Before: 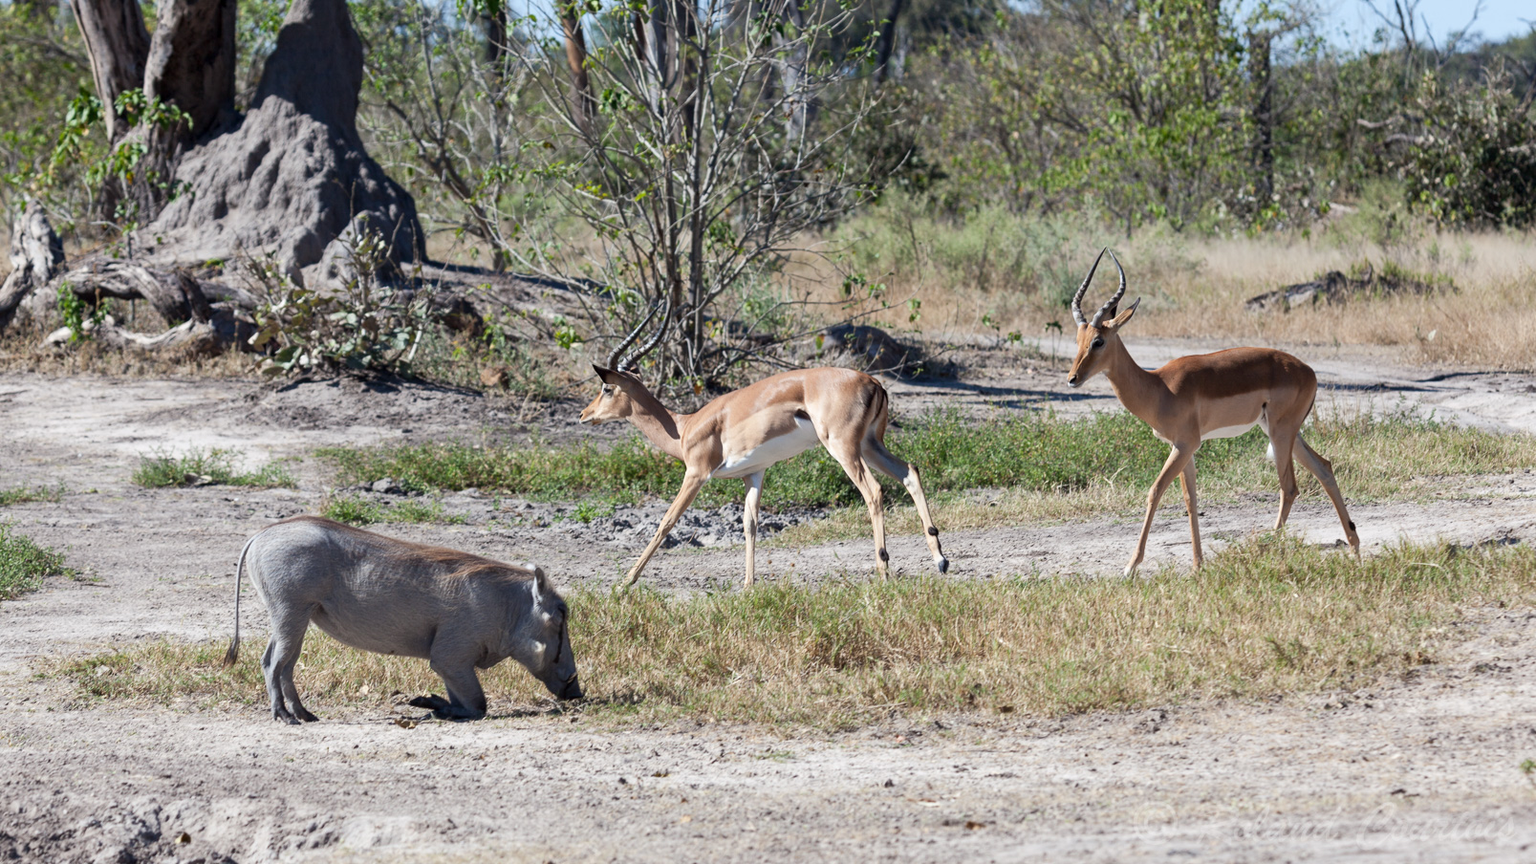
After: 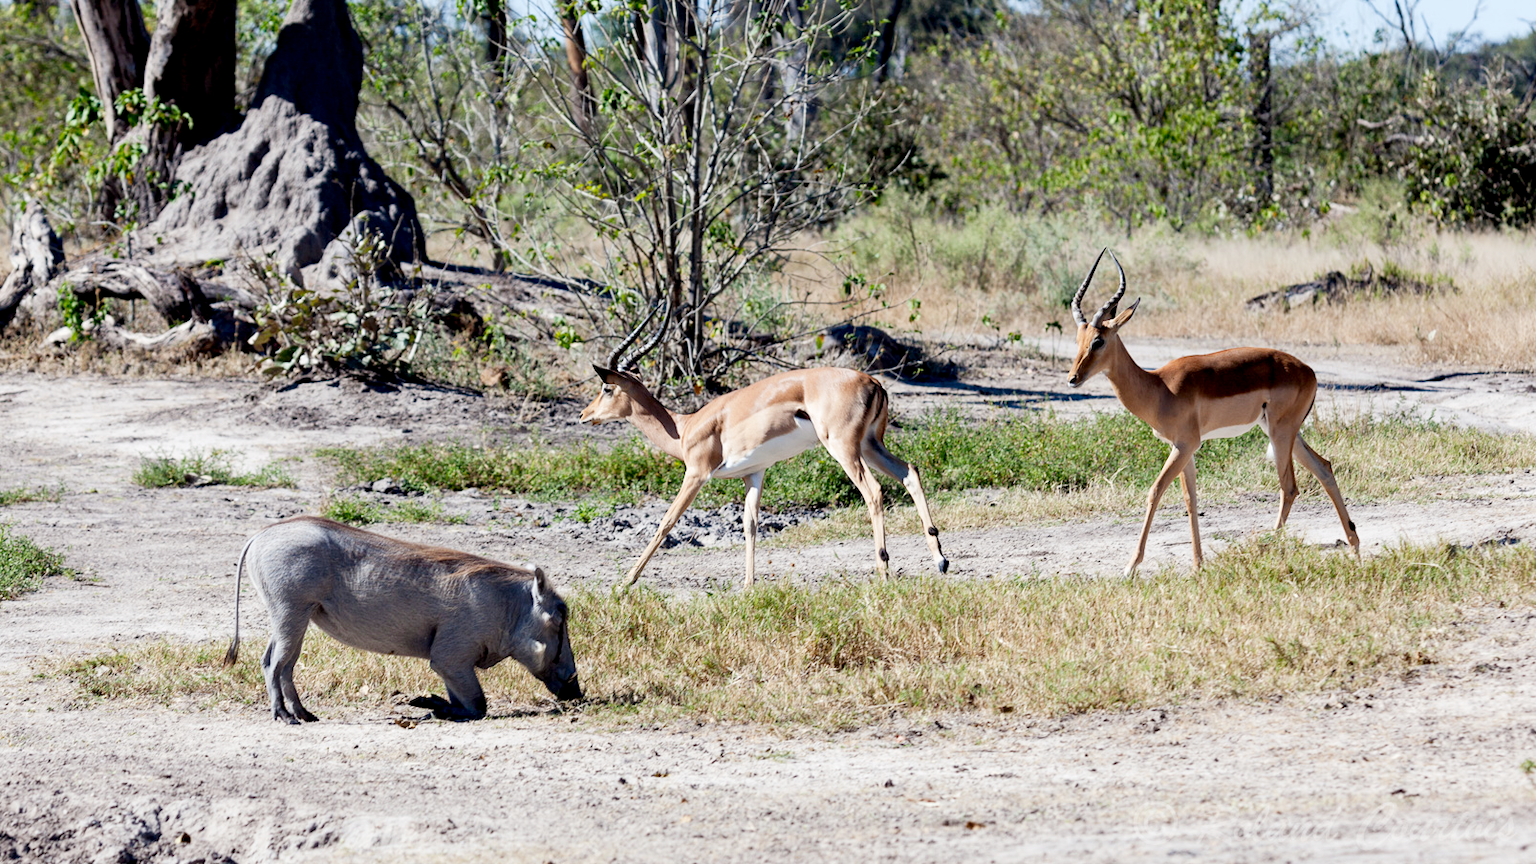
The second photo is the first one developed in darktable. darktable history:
exposure: black level correction 0.013, compensate highlight preservation false
tone curve: curves: ch0 [(0, 0) (0.004, 0.001) (0.133, 0.112) (0.325, 0.362) (0.832, 0.893) (1, 1)], preserve colors none
